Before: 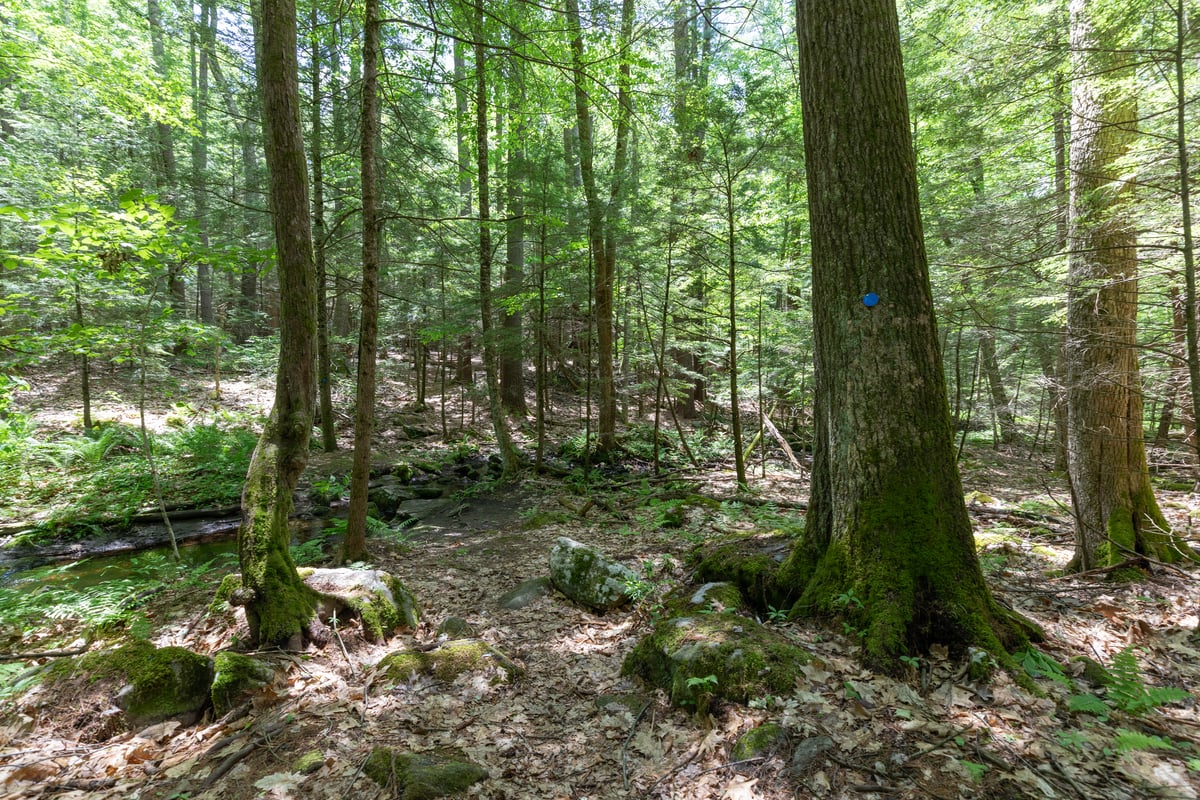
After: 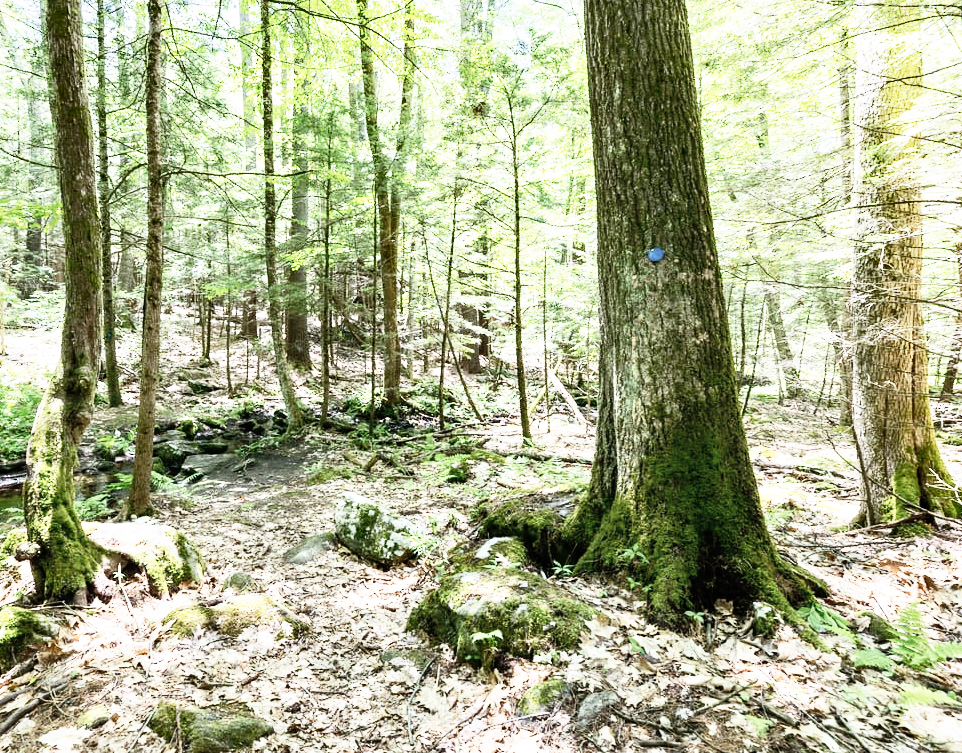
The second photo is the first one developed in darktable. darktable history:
crop and rotate: left 17.924%, top 5.851%, right 1.841%
contrast brightness saturation: contrast 0.098, saturation -0.356
tone equalizer: -7 EV 0.154 EV, -6 EV 0.575 EV, -5 EV 1.12 EV, -4 EV 1.35 EV, -3 EV 1.18 EV, -2 EV 0.6 EV, -1 EV 0.156 EV, edges refinement/feathering 500, mask exposure compensation -1.57 EV, preserve details guided filter
base curve: curves: ch0 [(0, 0) (0.012, 0.01) (0.073, 0.168) (0.31, 0.711) (0.645, 0.957) (1, 1)], preserve colors none
shadows and highlights: low approximation 0.01, soften with gaussian
